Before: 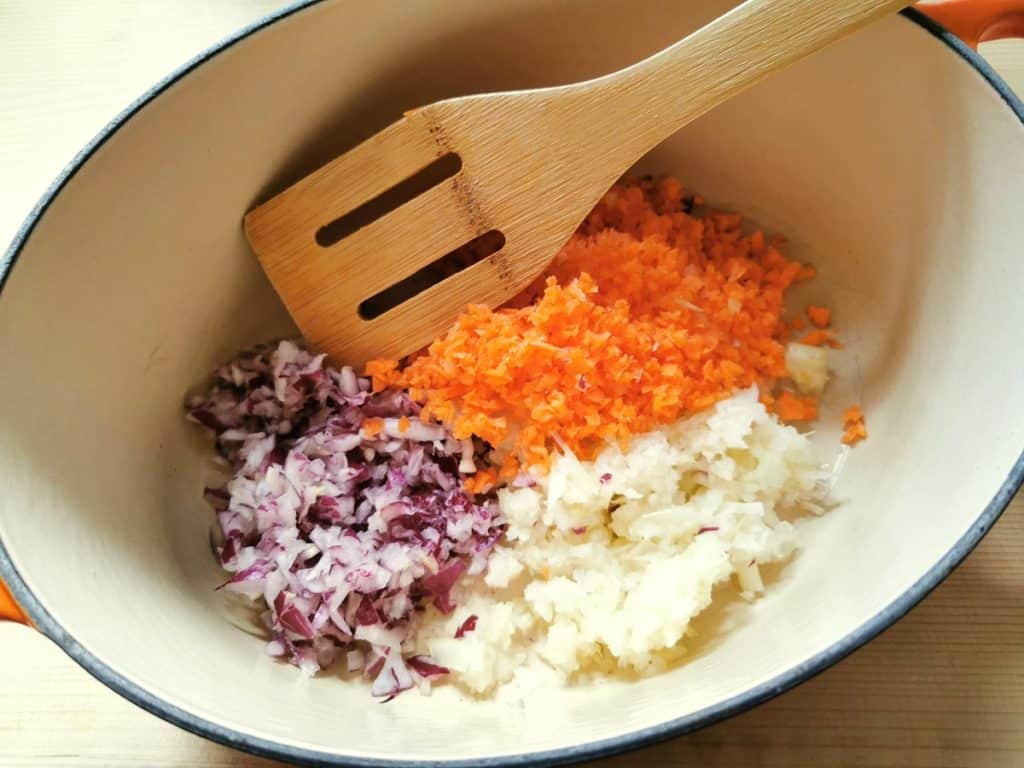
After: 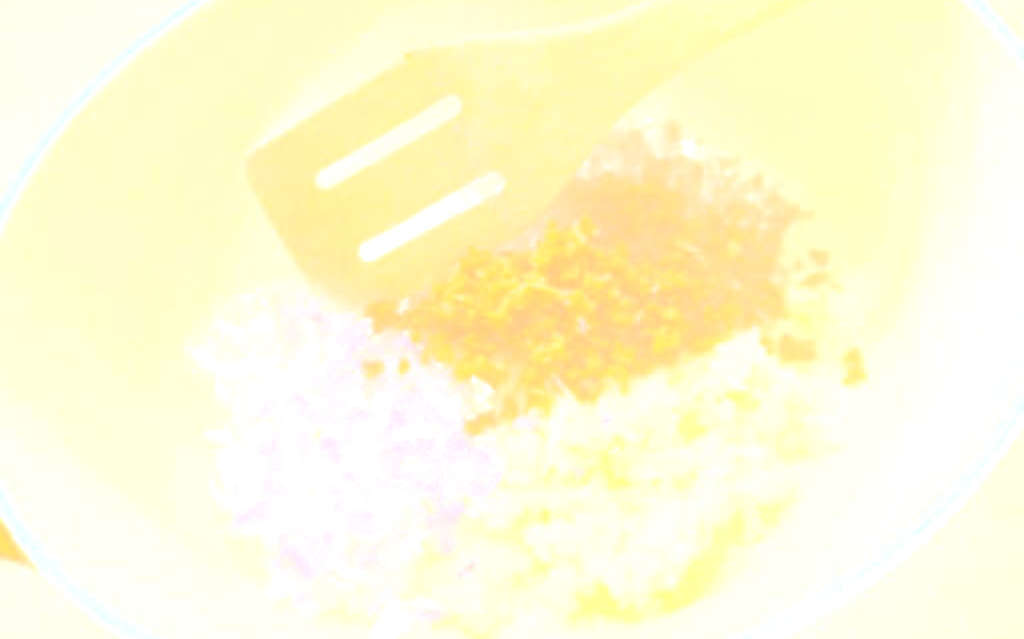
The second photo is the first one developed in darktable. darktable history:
exposure: exposure -0.36 EV, compensate highlight preservation false
contrast brightness saturation: contrast 0.1, brightness 0.3, saturation 0.14
bloom: size 70%, threshold 25%, strength 70%
crop: top 7.625%, bottom 8.027%
white balance: red 1.004, blue 1.024
sharpen: radius 1, threshold 1
